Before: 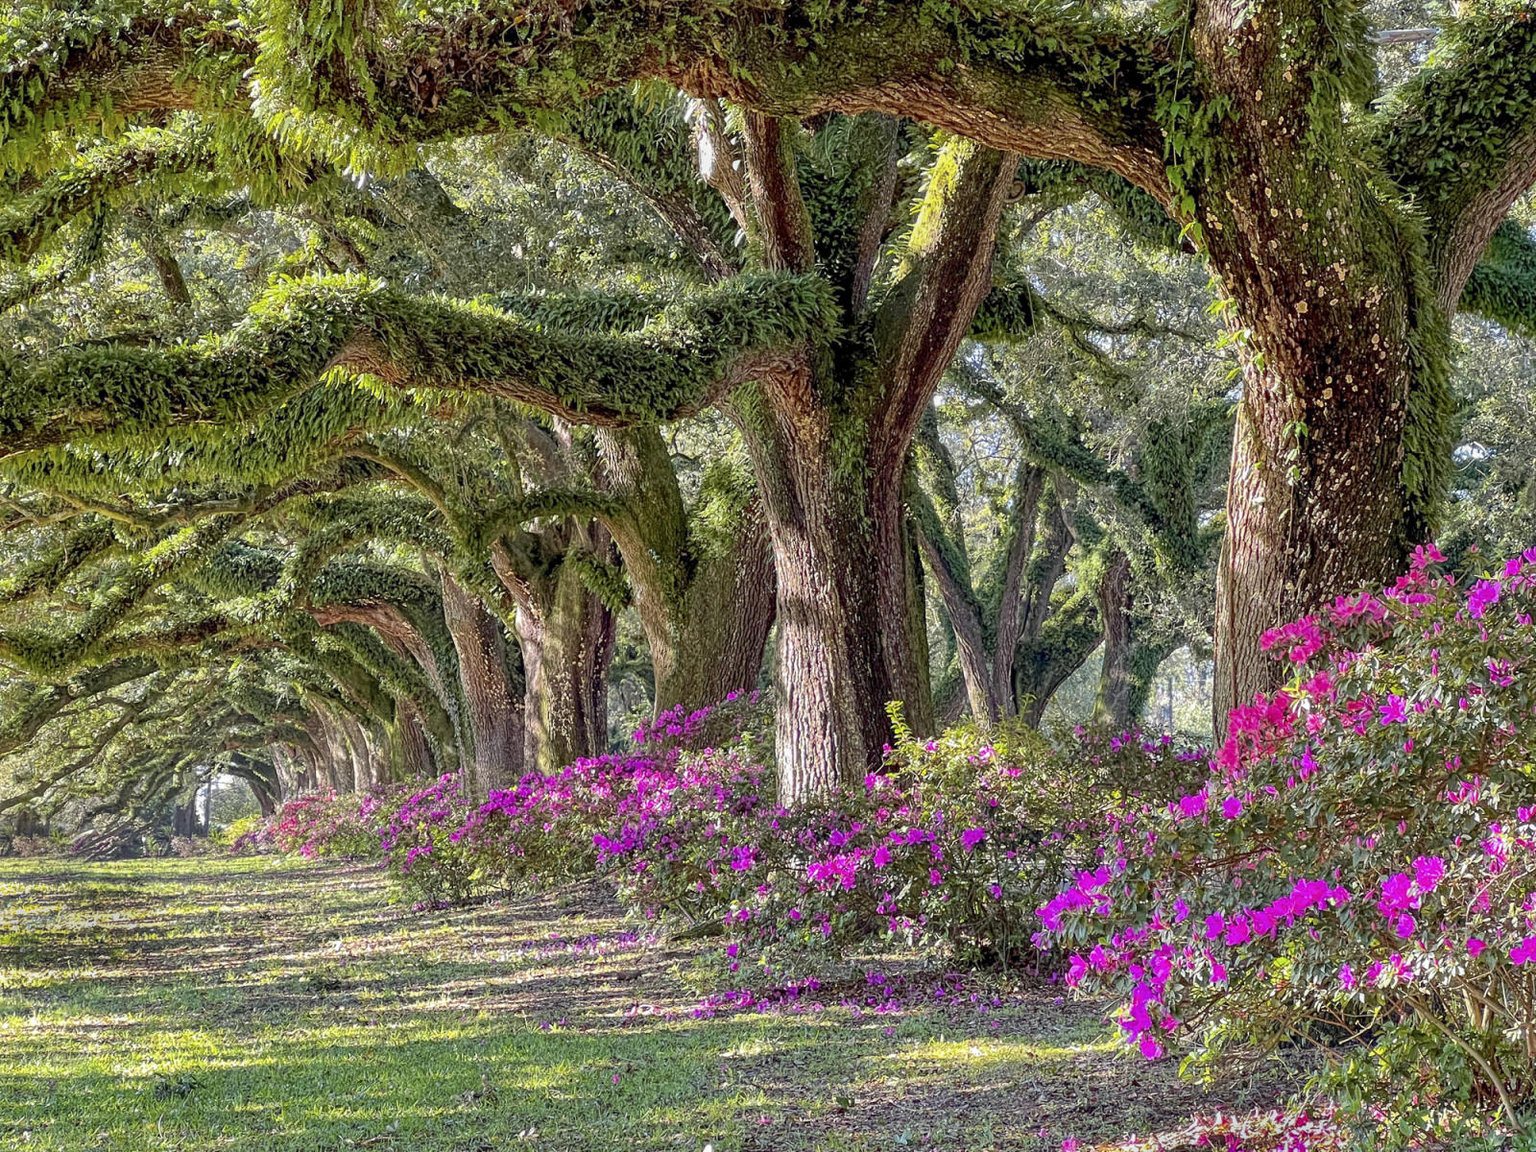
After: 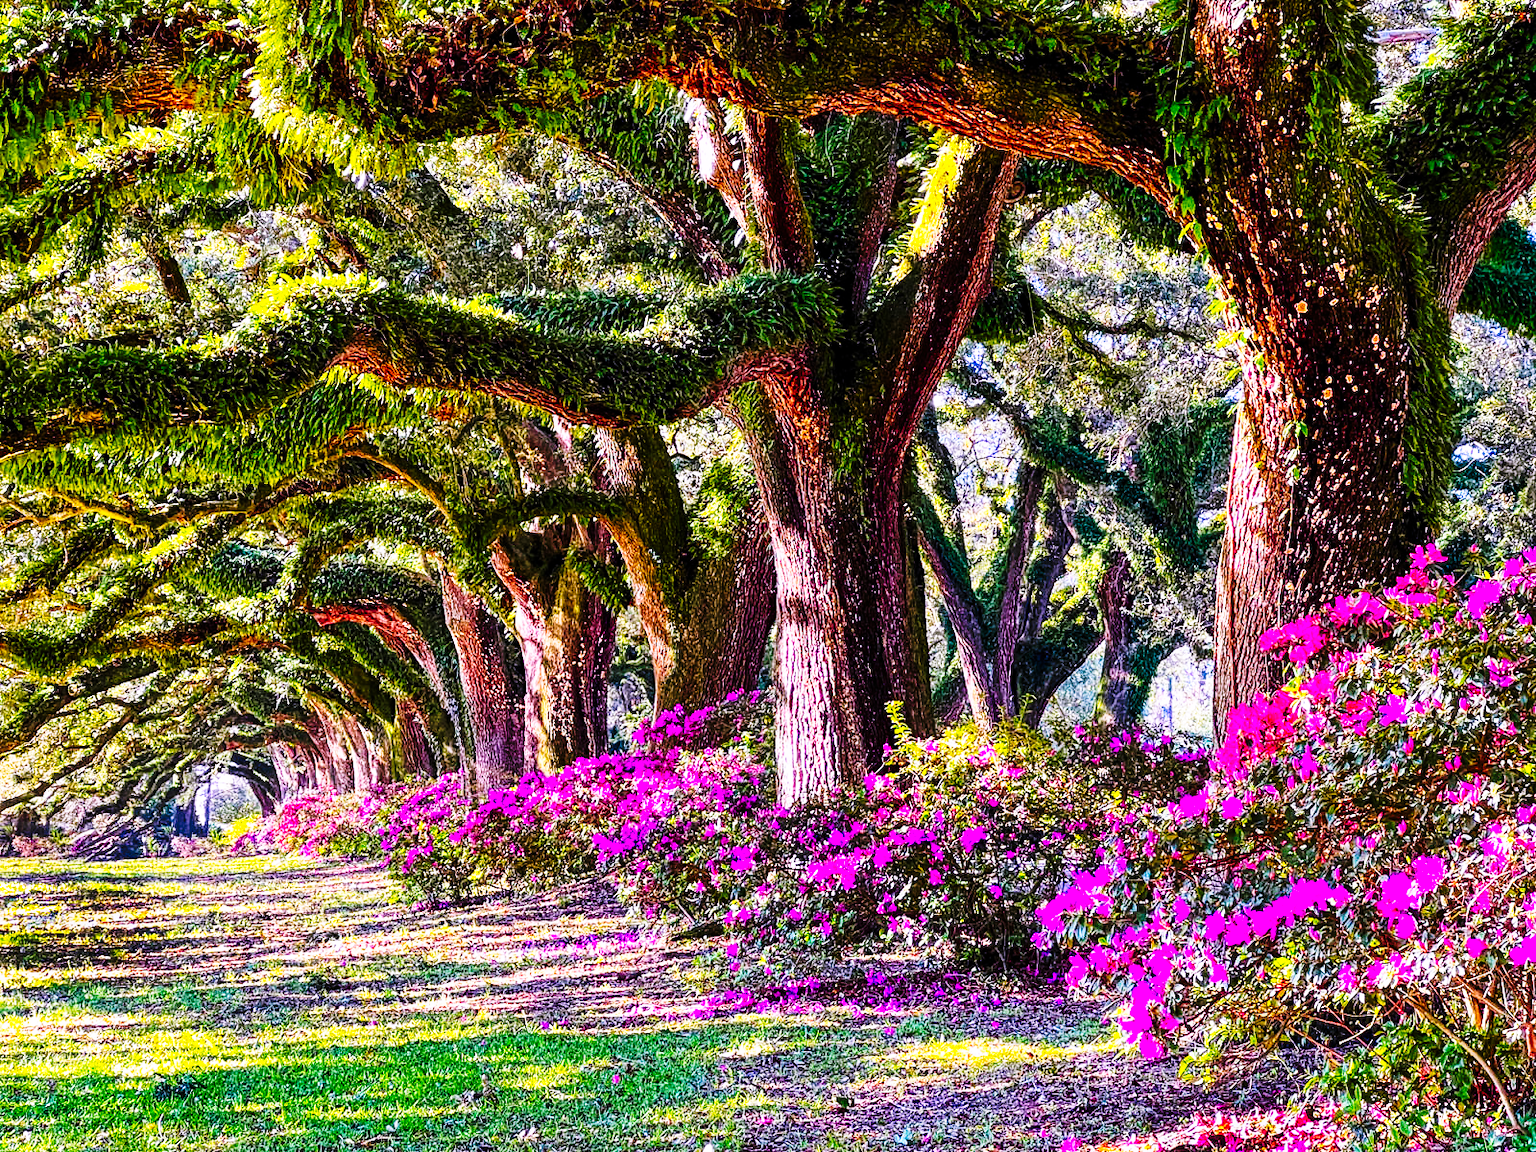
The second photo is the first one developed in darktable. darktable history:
white balance: red 1.042, blue 1.17
color balance rgb: perceptual saturation grading › global saturation 25%, global vibrance 20%
tone curve: curves: ch0 [(0, 0) (0.003, 0.004) (0.011, 0.006) (0.025, 0.008) (0.044, 0.012) (0.069, 0.017) (0.1, 0.021) (0.136, 0.029) (0.177, 0.043) (0.224, 0.062) (0.277, 0.108) (0.335, 0.166) (0.399, 0.301) (0.468, 0.467) (0.543, 0.64) (0.623, 0.803) (0.709, 0.908) (0.801, 0.969) (0.898, 0.988) (1, 1)], preserve colors none
